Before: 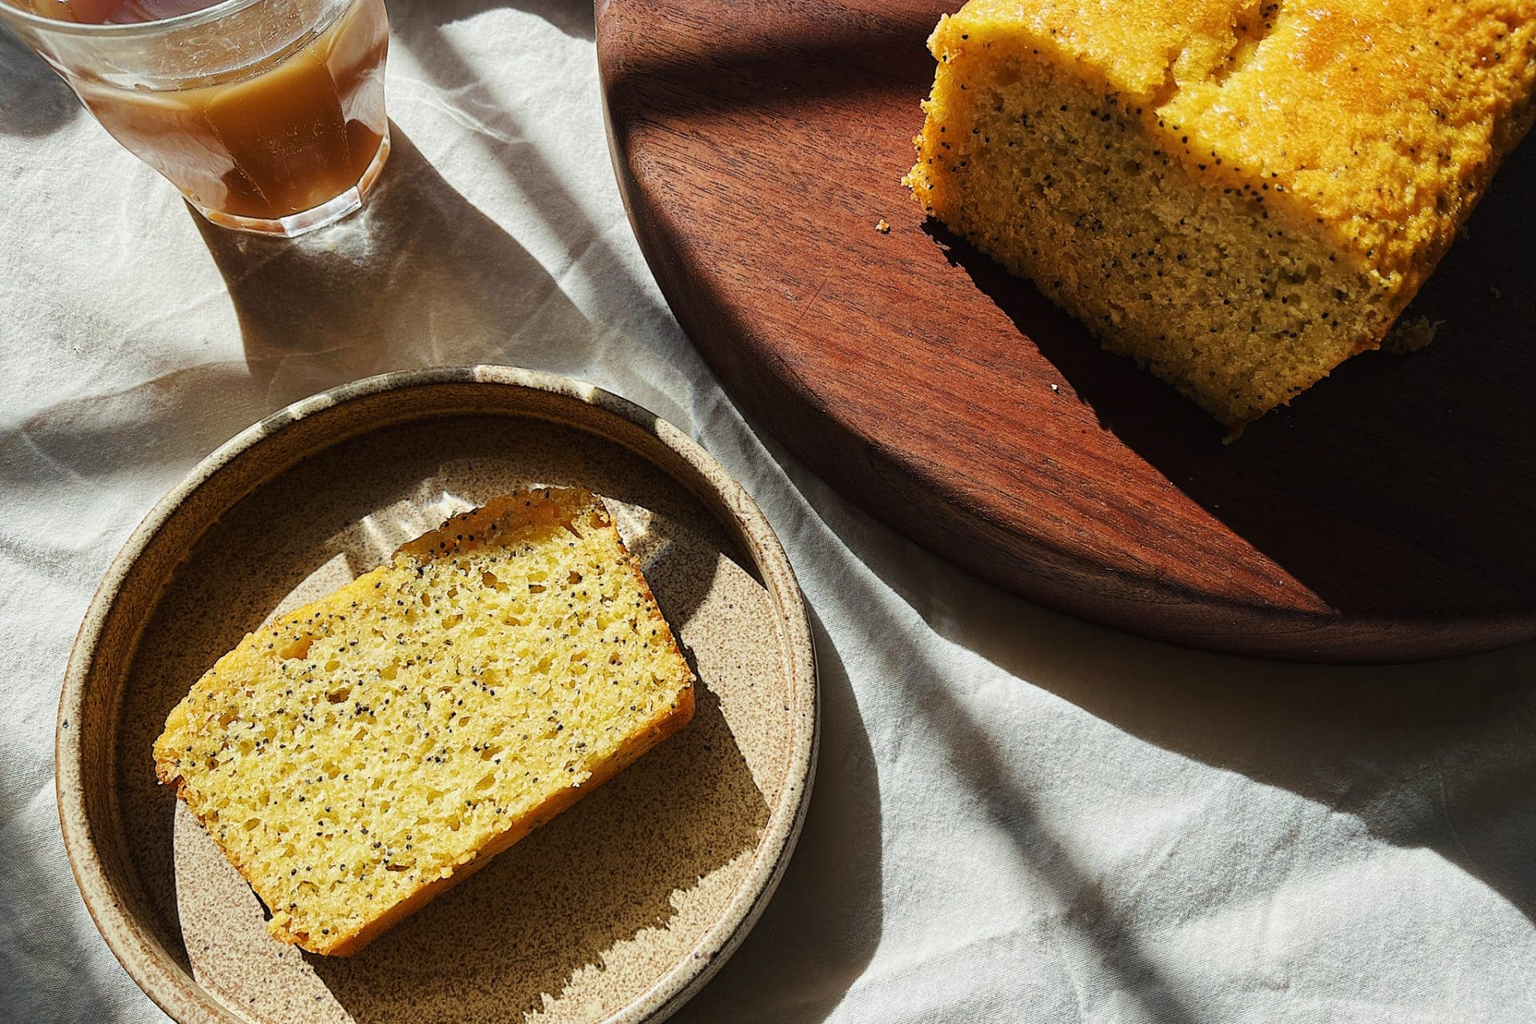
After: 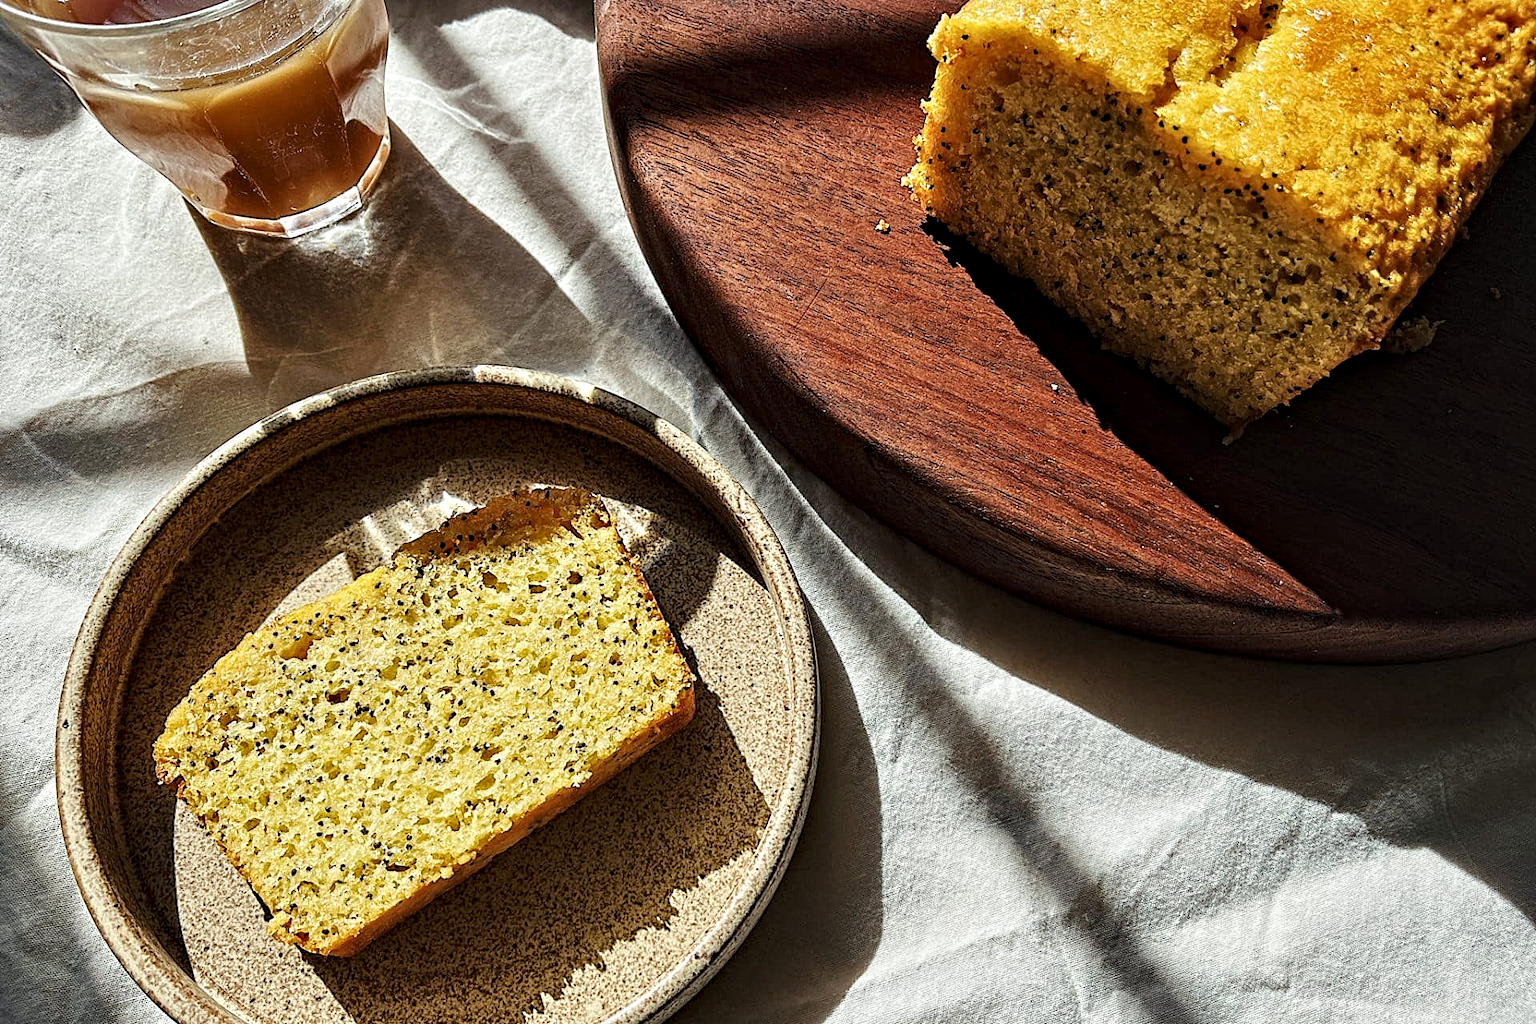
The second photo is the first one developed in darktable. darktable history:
contrast equalizer: octaves 7, y [[0.5, 0.542, 0.583, 0.625, 0.667, 0.708], [0.5 ×6], [0.5 ×6], [0 ×6], [0 ×6]]
